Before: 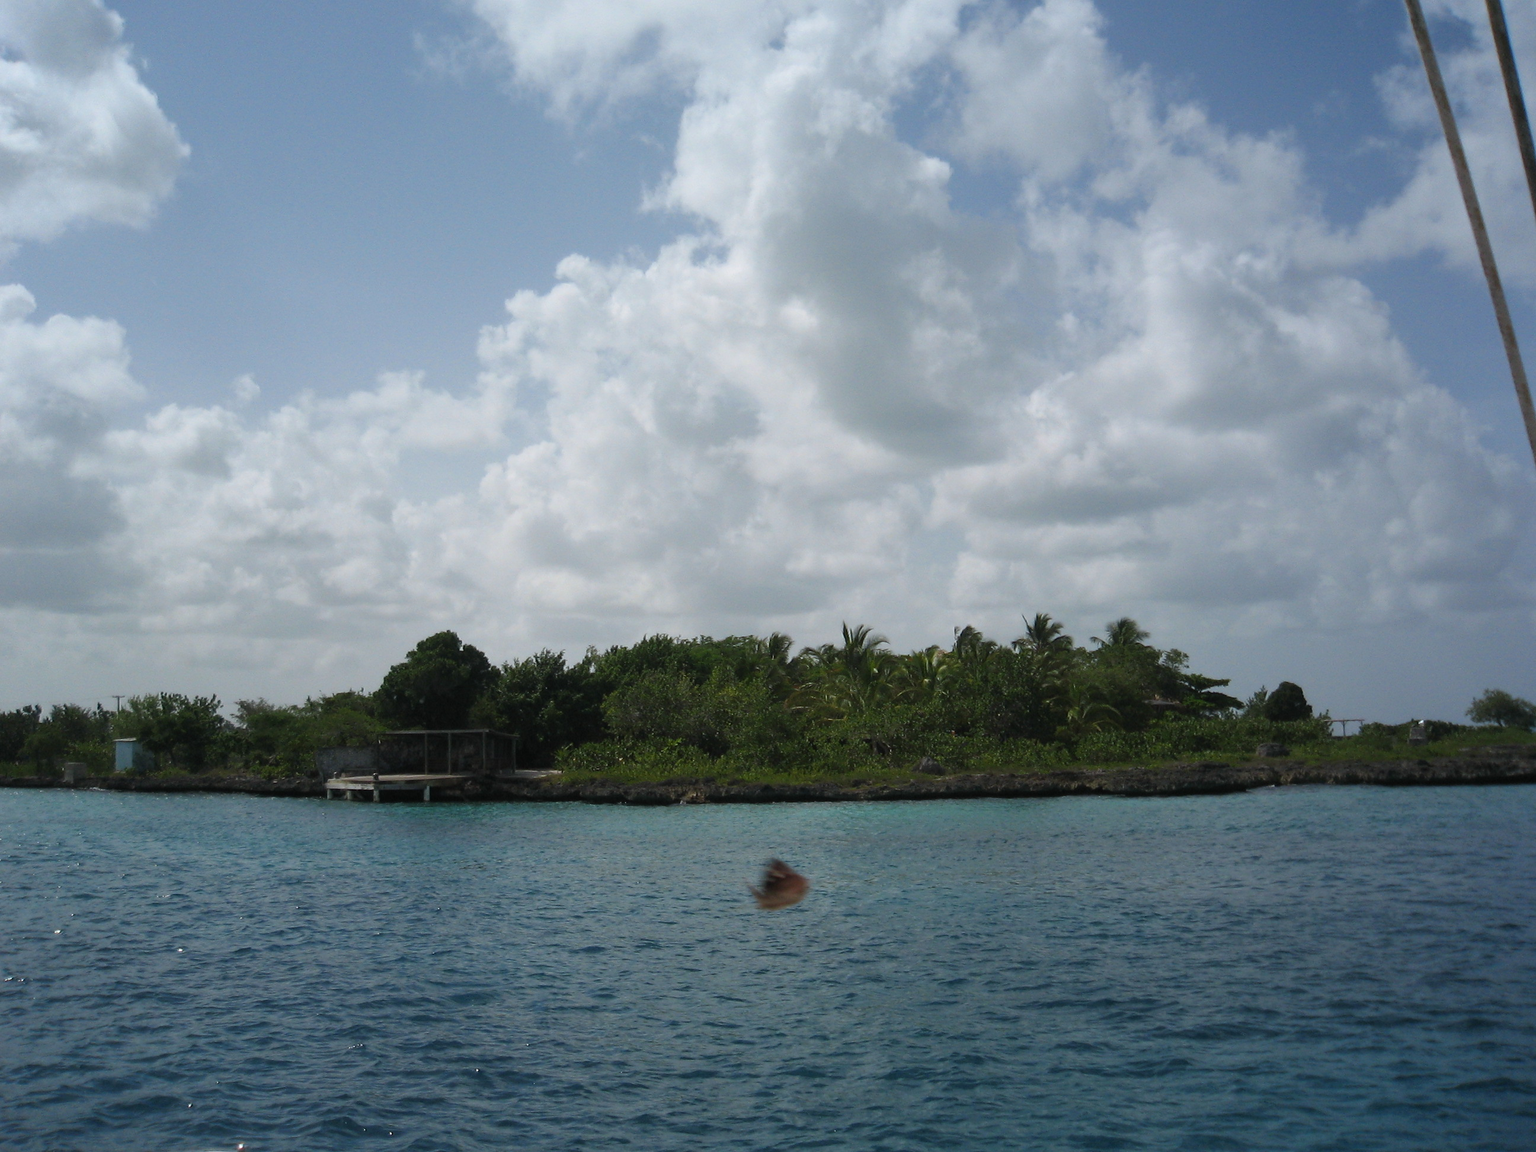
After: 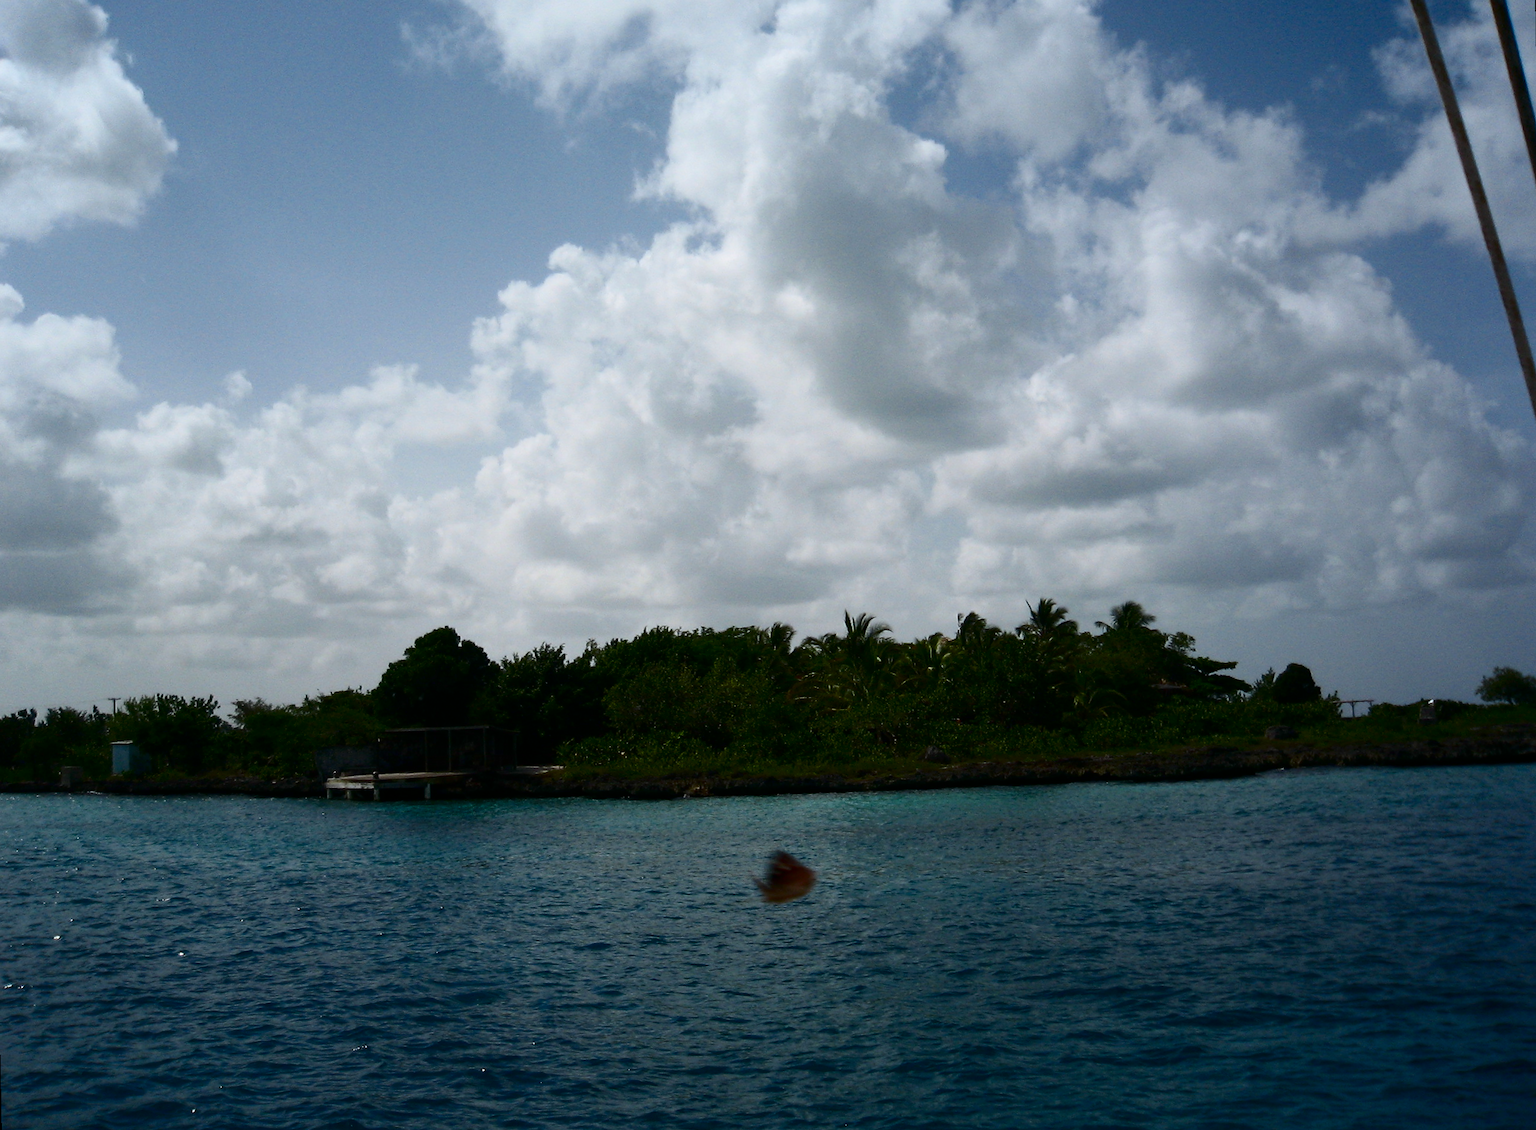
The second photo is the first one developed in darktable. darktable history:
rotate and perspective: rotation -1°, crop left 0.011, crop right 0.989, crop top 0.025, crop bottom 0.975
base curve: curves: ch0 [(0, 0) (0.283, 0.295) (1, 1)], preserve colors none
contrast brightness saturation: contrast 0.24, brightness -0.24, saturation 0.14
